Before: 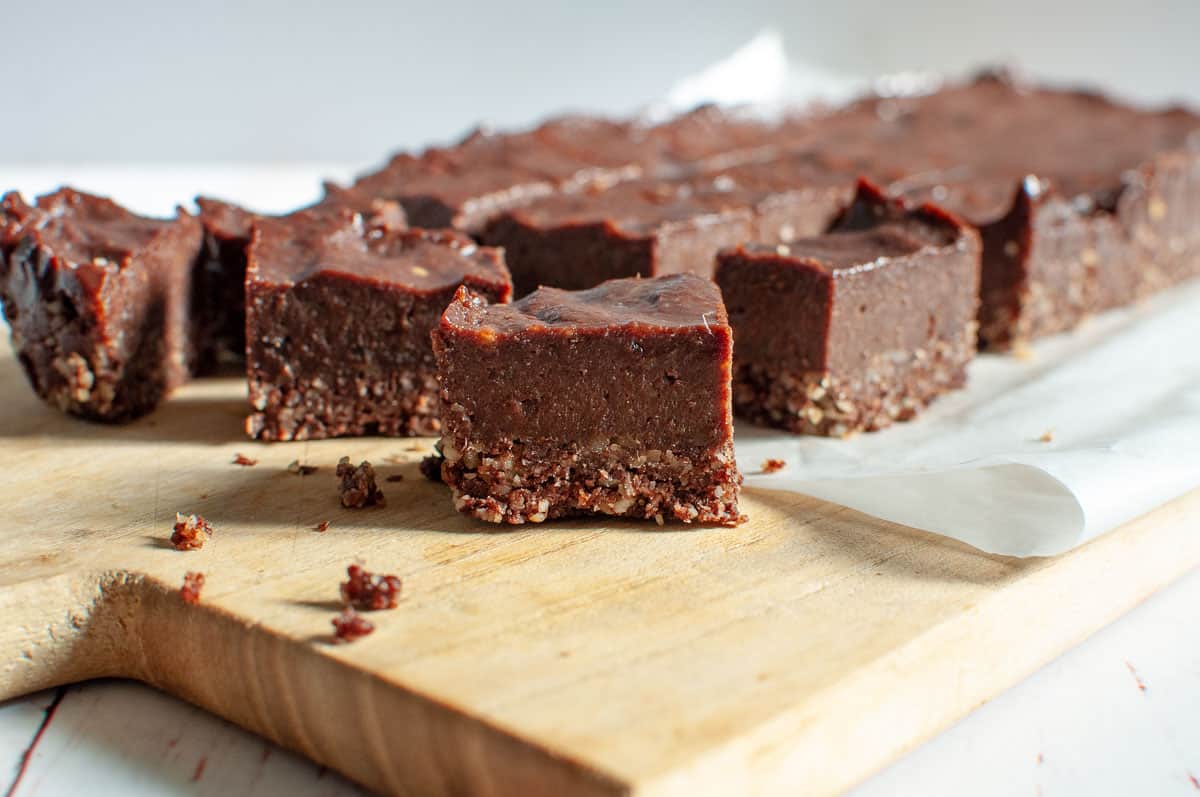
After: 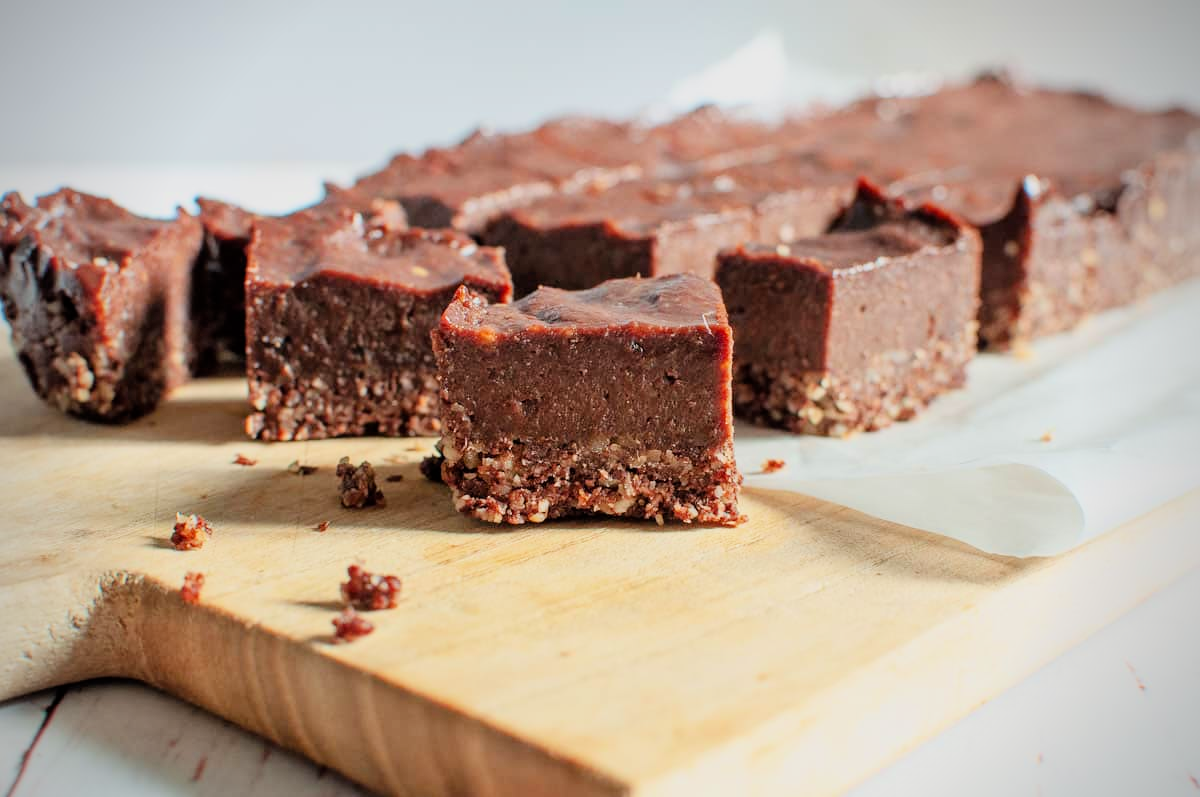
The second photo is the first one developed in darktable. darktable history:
filmic rgb: black relative exposure -8.42 EV, white relative exposure 4.68 EV, hardness 3.82, color science v6 (2022)
vignetting: on, module defaults
exposure: black level correction 0, exposure 0.7 EV, compensate exposure bias true, compensate highlight preservation false
